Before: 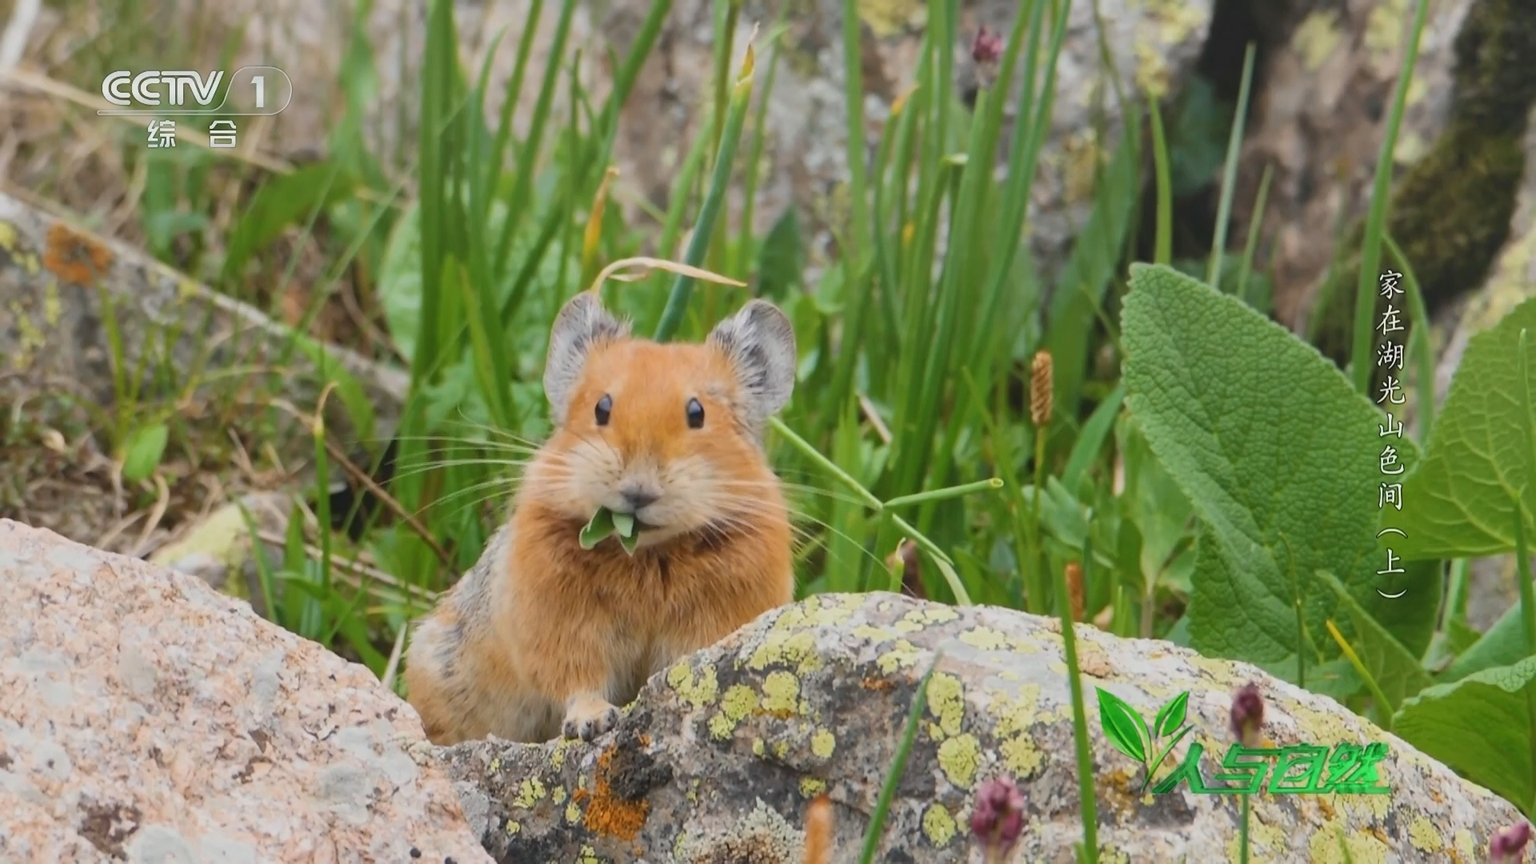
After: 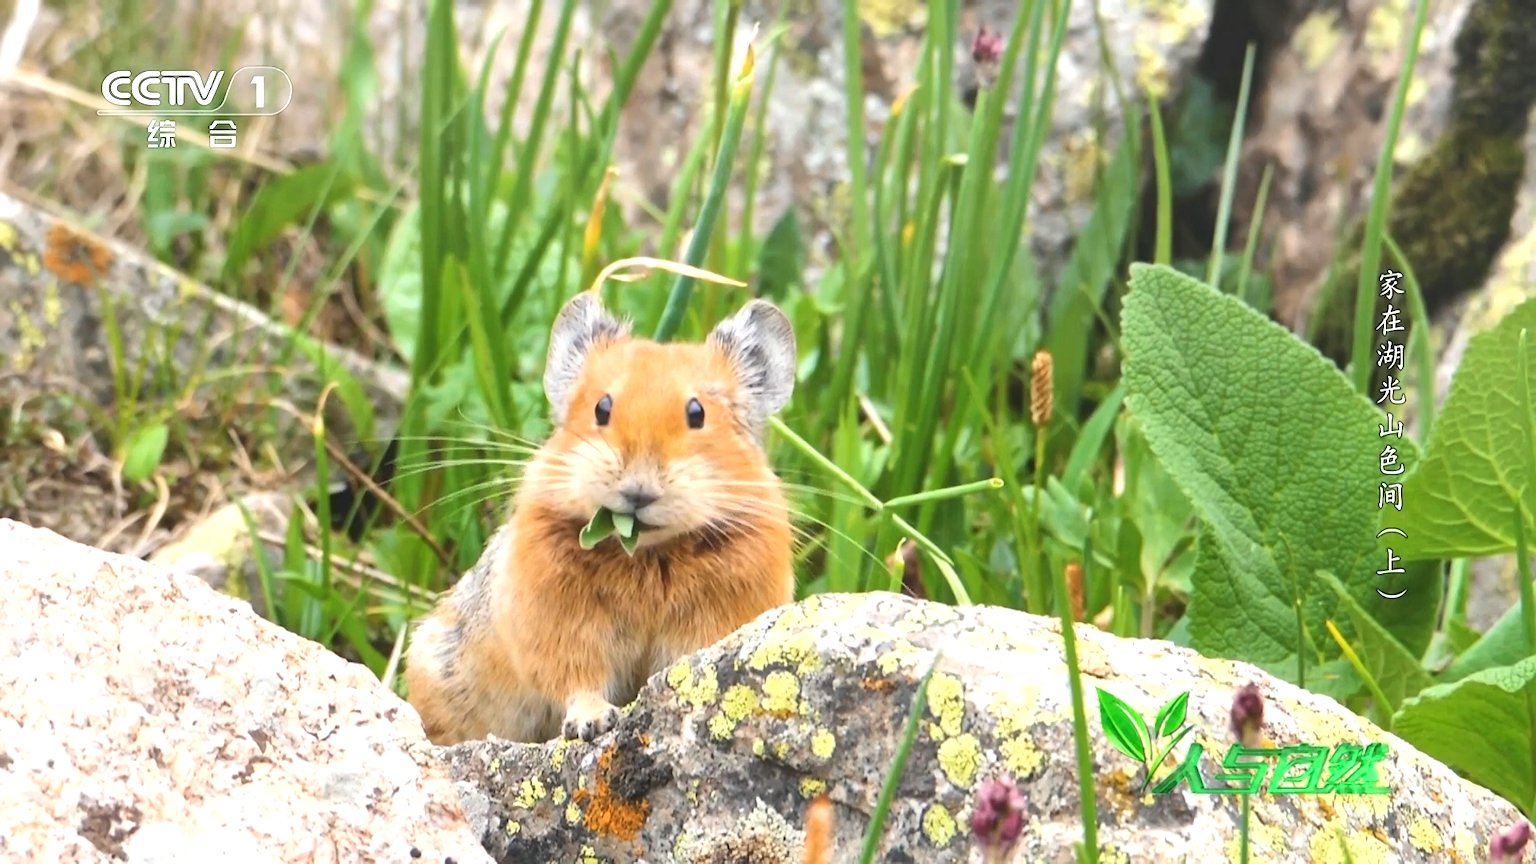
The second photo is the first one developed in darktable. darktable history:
exposure: exposure 0.669 EV, compensate highlight preservation false
shadows and highlights: shadows 25, highlights -25
tone equalizer: -8 EV -0.417 EV, -7 EV -0.389 EV, -6 EV -0.333 EV, -5 EV -0.222 EV, -3 EV 0.222 EV, -2 EV 0.333 EV, -1 EV 0.389 EV, +0 EV 0.417 EV, edges refinement/feathering 500, mask exposure compensation -1.57 EV, preserve details no
